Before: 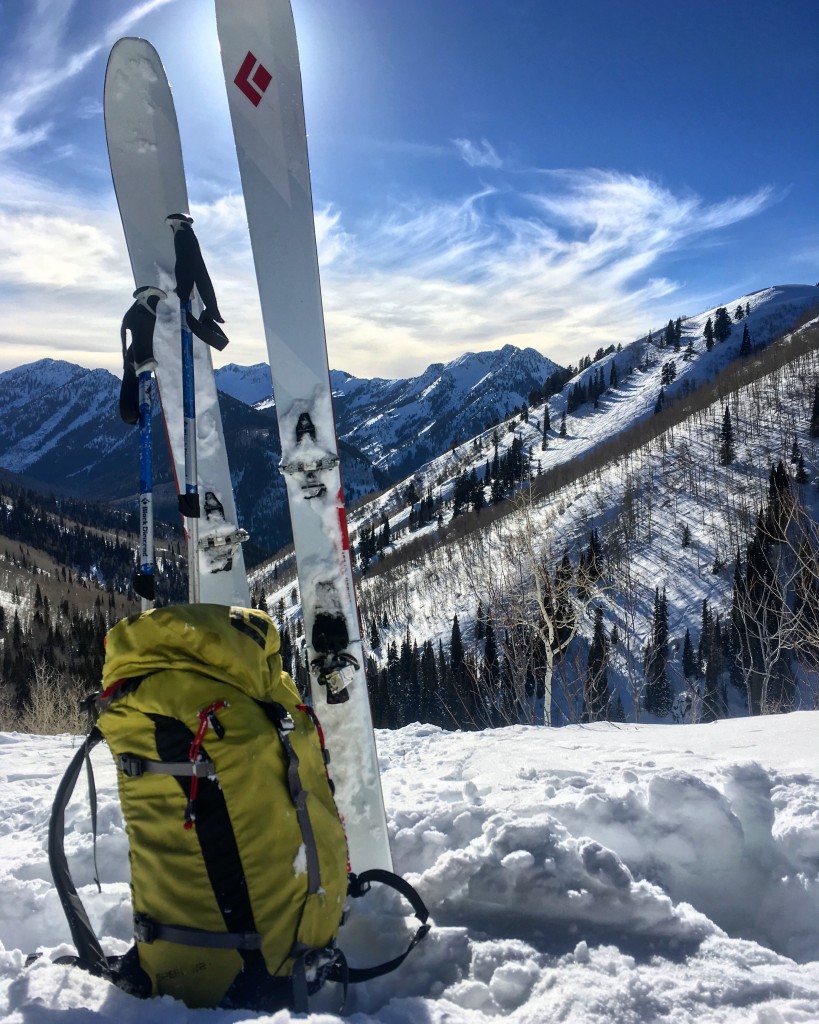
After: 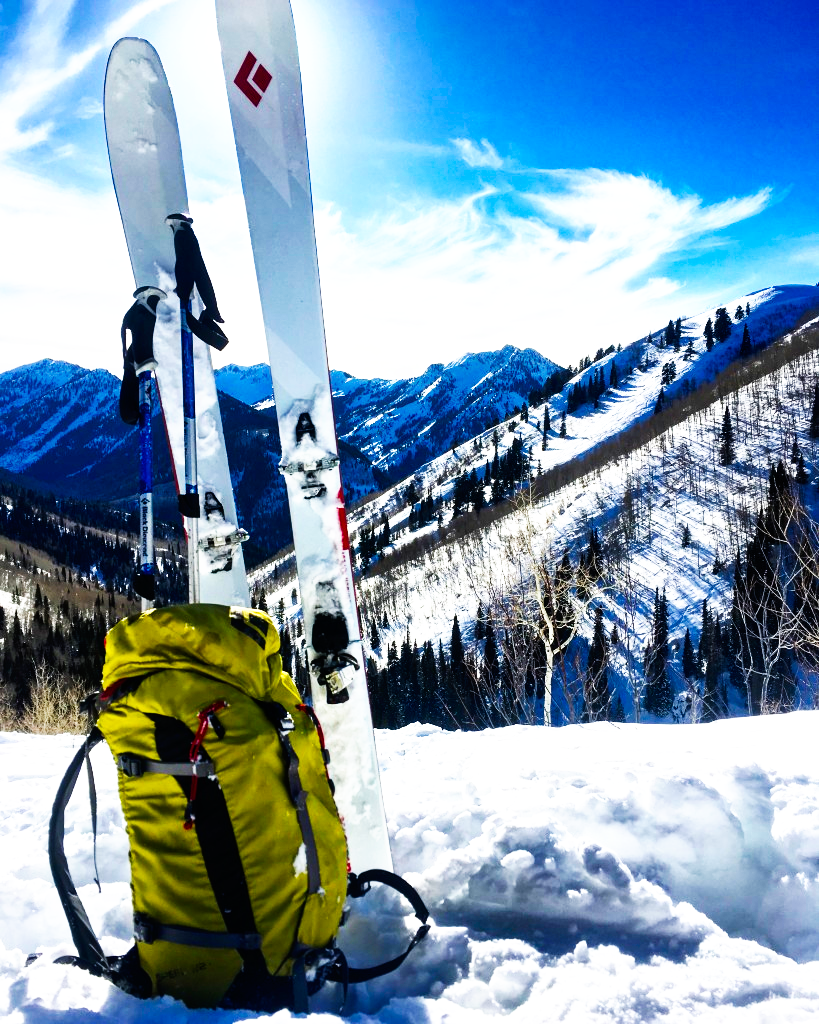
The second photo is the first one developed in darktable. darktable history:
color balance rgb: linear chroma grading › global chroma 9%, perceptual saturation grading › global saturation 36%, perceptual brilliance grading › global brilliance 15%, perceptual brilliance grading › shadows -35%, global vibrance 15%
base curve: curves: ch0 [(0, 0) (0.007, 0.004) (0.027, 0.03) (0.046, 0.07) (0.207, 0.54) (0.442, 0.872) (0.673, 0.972) (1, 1)], preserve colors none
